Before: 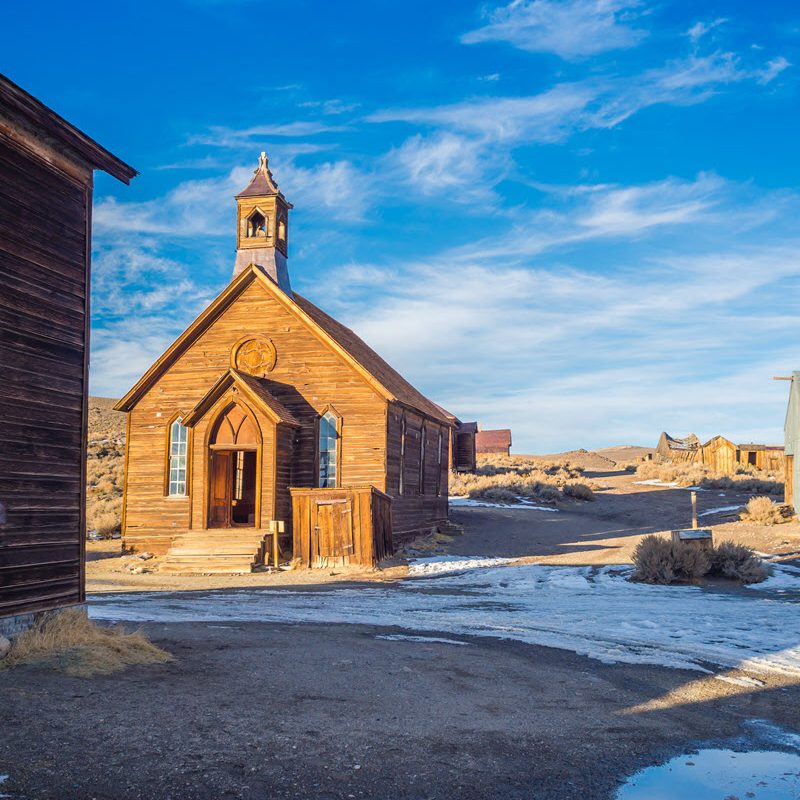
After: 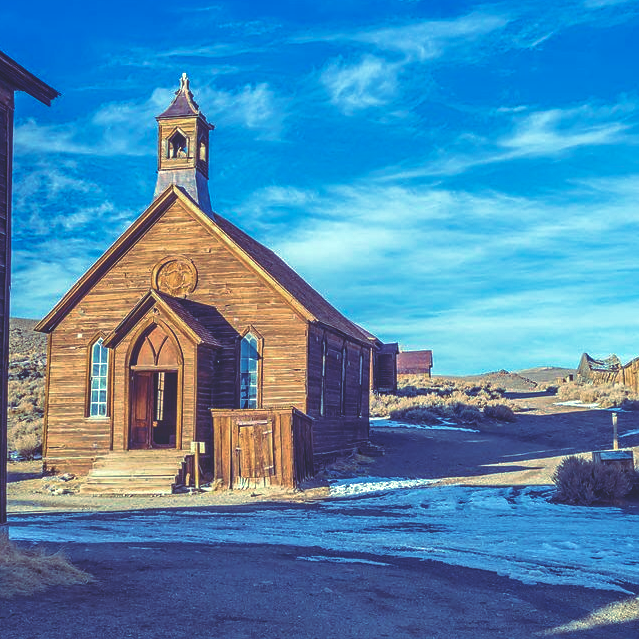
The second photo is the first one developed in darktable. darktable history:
crop and rotate: left 10.071%, top 10.071%, right 10.02%, bottom 10.02%
local contrast: on, module defaults
velvia: on, module defaults
rgb curve: curves: ch0 [(0, 0.186) (0.314, 0.284) (0.576, 0.466) (0.805, 0.691) (0.936, 0.886)]; ch1 [(0, 0.186) (0.314, 0.284) (0.581, 0.534) (0.771, 0.746) (0.936, 0.958)]; ch2 [(0, 0.216) (0.275, 0.39) (1, 1)], mode RGB, independent channels, compensate middle gray true, preserve colors none
sharpen: radius 1, threshold 1
